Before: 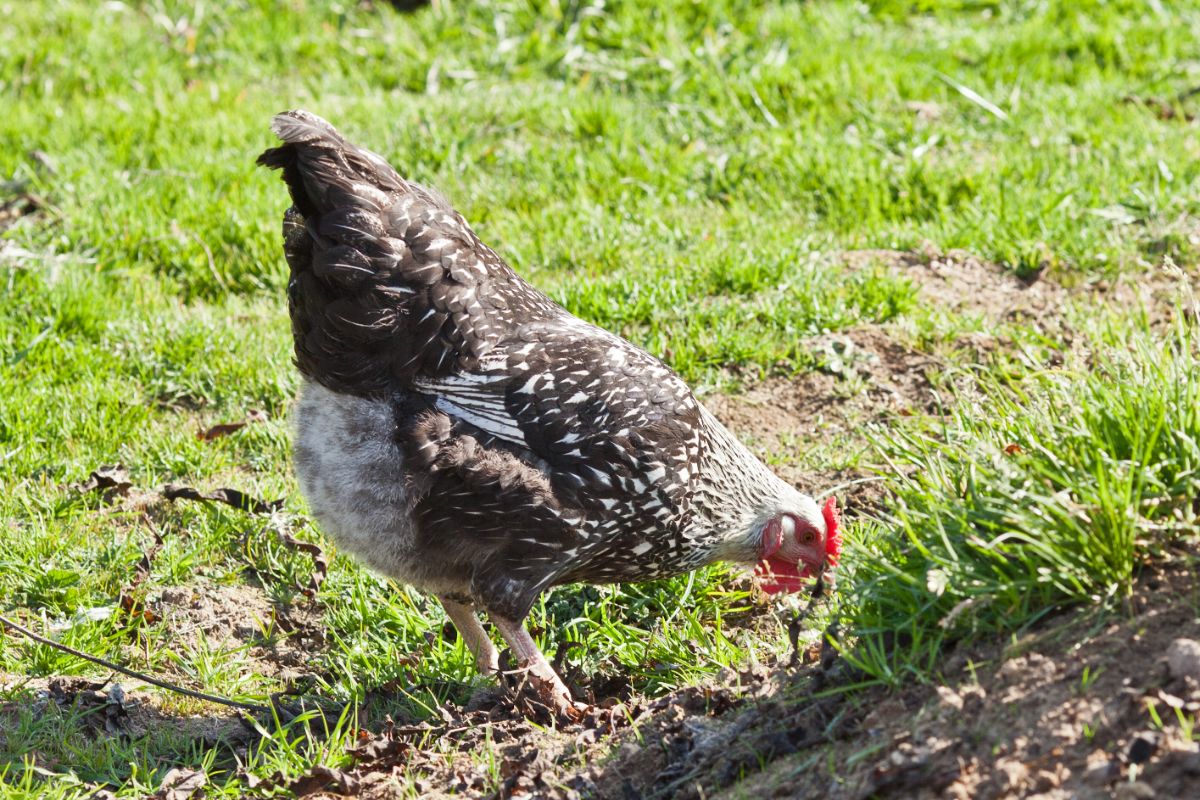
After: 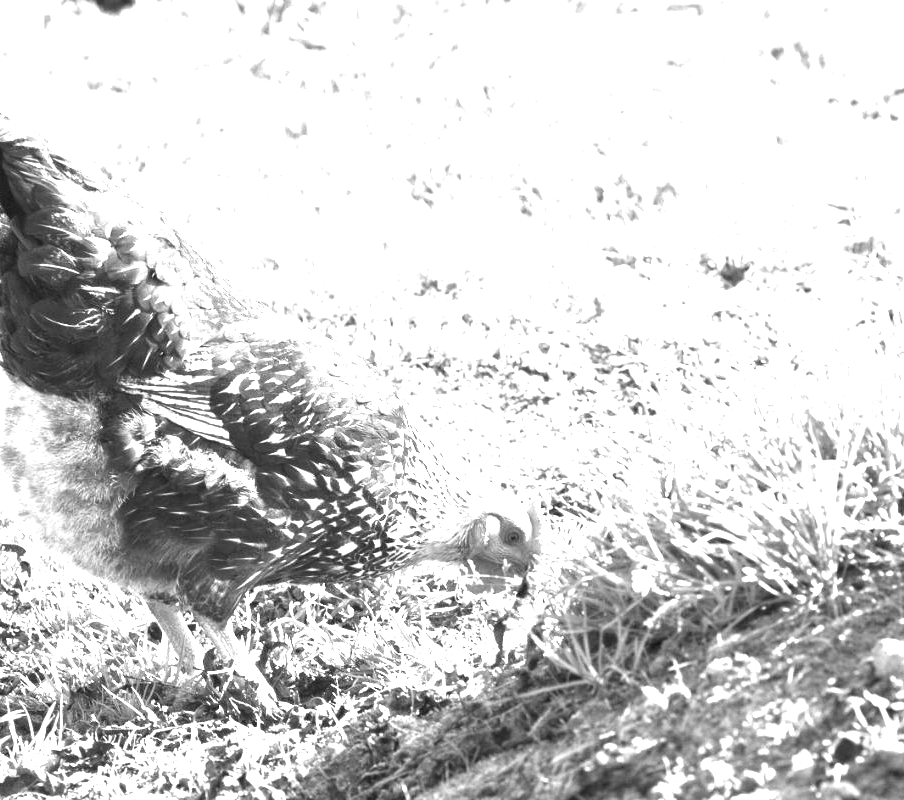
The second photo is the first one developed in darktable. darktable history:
crop and rotate: left 24.6%
exposure: exposure 2.04 EV, compensate highlight preservation false
monochrome: a -71.75, b 75.82
